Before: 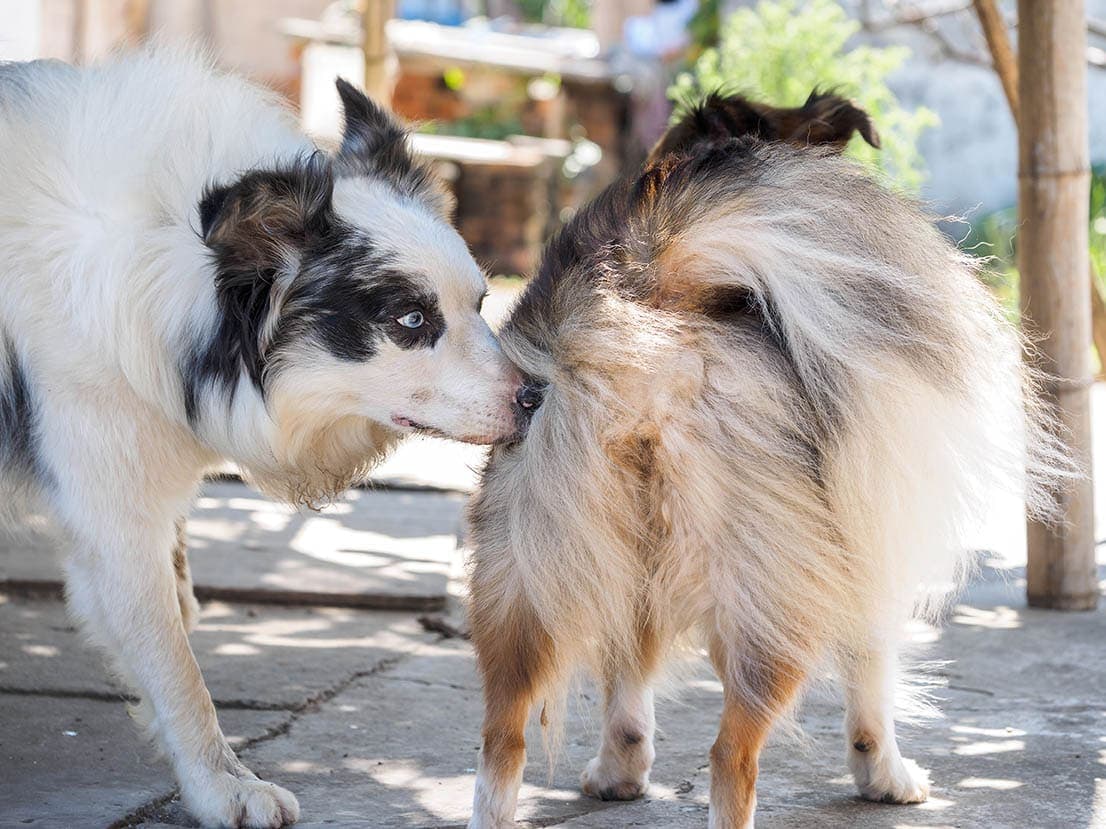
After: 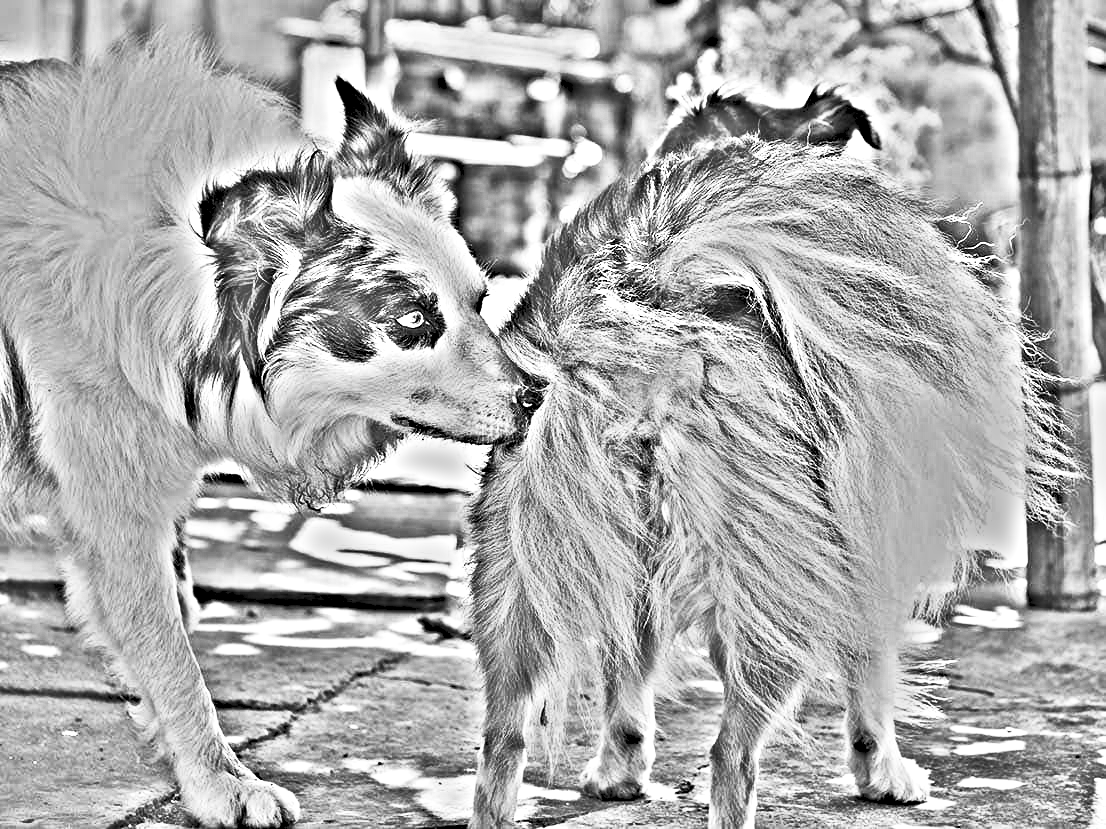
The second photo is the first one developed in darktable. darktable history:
shadows and highlights: shadows 4.1, highlights -17.6, soften with gaussian
color calibration: illuminant as shot in camera, x 0.379, y 0.396, temperature 4138.76 K
contrast brightness saturation: contrast 0.53, brightness 0.47, saturation -1
color balance rgb: shadows lift › chroma 1%, shadows lift › hue 113°, highlights gain › chroma 0.2%, highlights gain › hue 333°, perceptual saturation grading › global saturation 20%, perceptual saturation grading › highlights -50%, perceptual saturation grading › shadows 25%, contrast -10%
levels: levels [0, 0.476, 0.951]
highpass: on, module defaults
